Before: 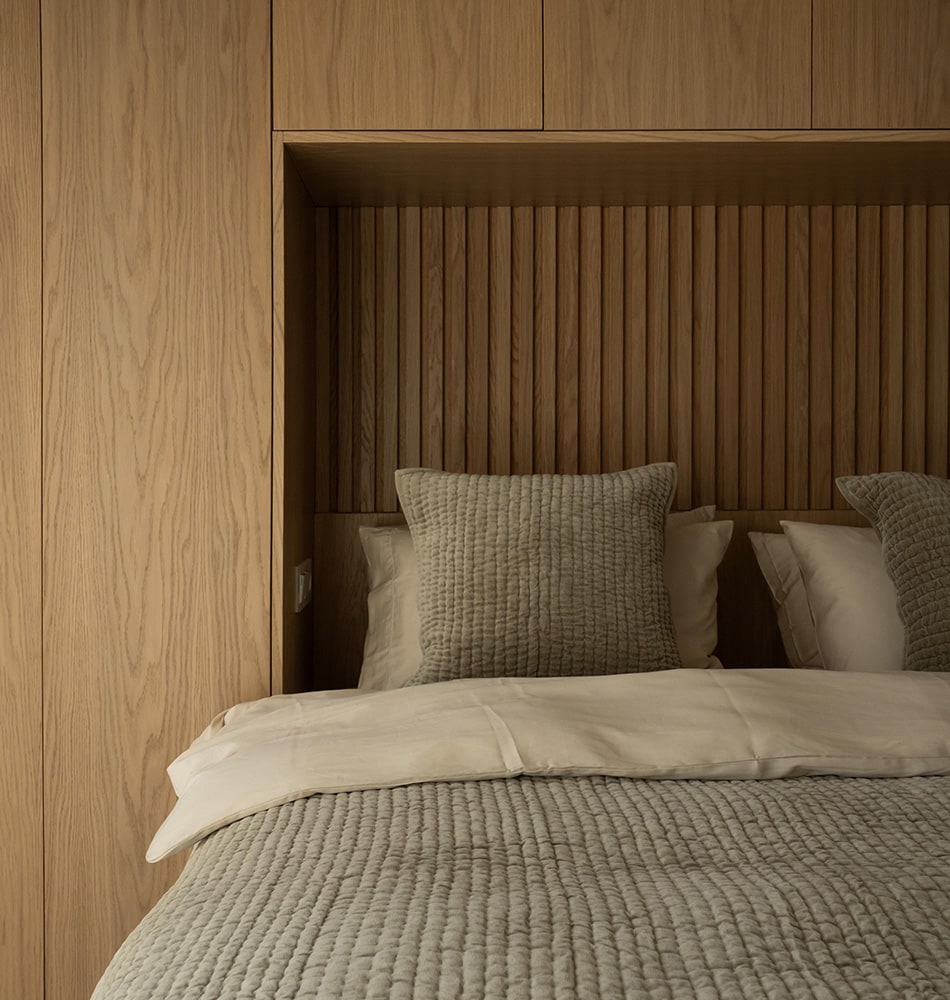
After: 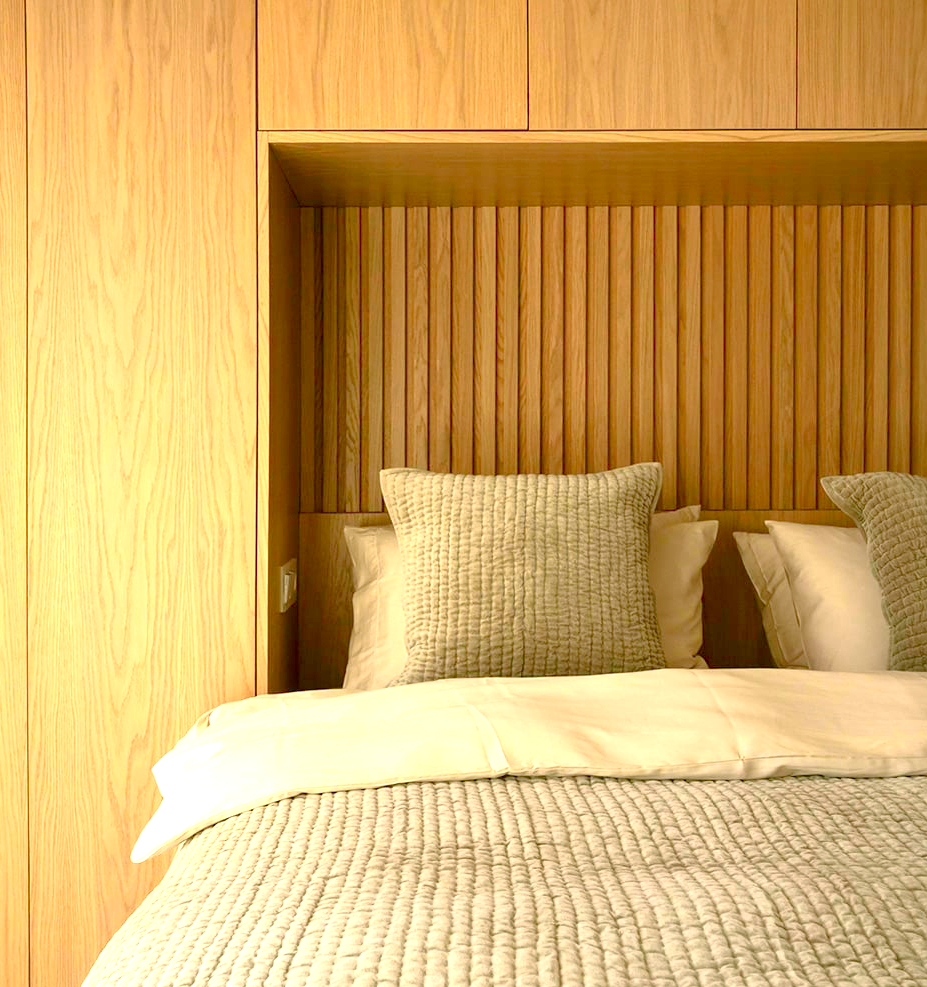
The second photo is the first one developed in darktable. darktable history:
exposure: black level correction 0, exposure 1.675 EV, compensate exposure bias true, compensate highlight preservation false
crop and rotate: left 1.774%, right 0.633%, bottom 1.28%
tone curve: curves: ch0 [(0, 0) (0.004, 0.008) (0.077, 0.156) (0.169, 0.29) (0.774, 0.774) (1, 1)], color space Lab, linked channels, preserve colors none
contrast brightness saturation: contrast 0.18, saturation 0.3
color correction: highlights a* 4.02, highlights b* 4.98, shadows a* -7.55, shadows b* 4.98
